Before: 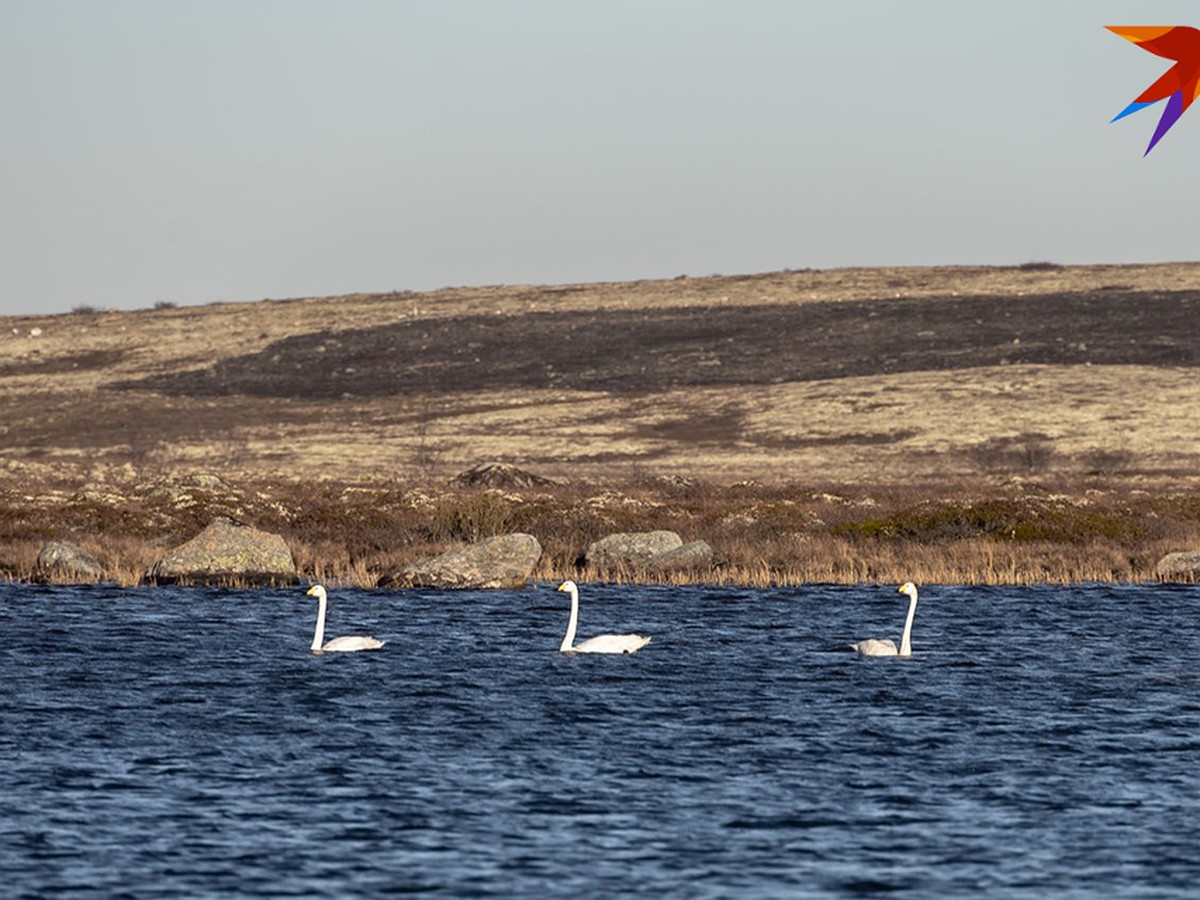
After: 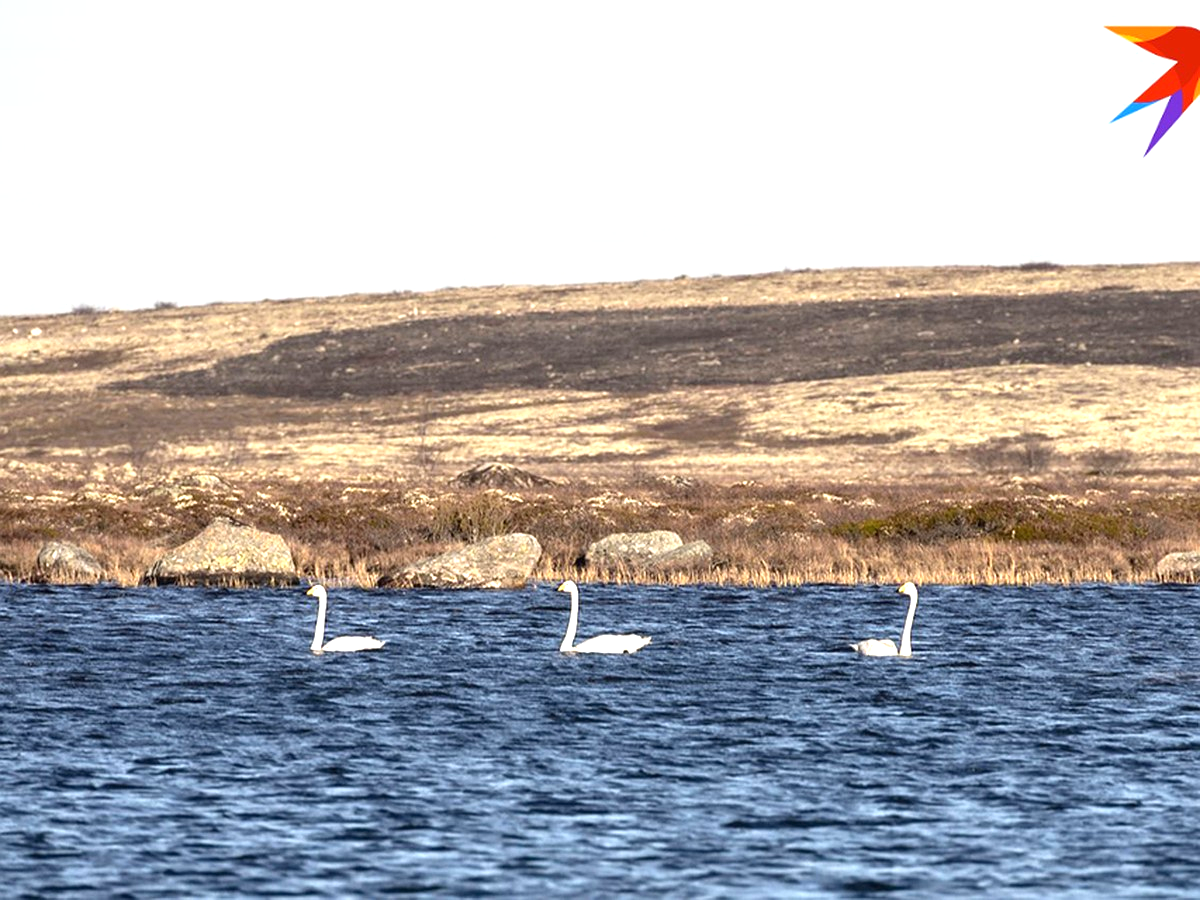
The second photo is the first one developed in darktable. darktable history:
exposure: black level correction 0, exposure 1.105 EV, compensate highlight preservation false
